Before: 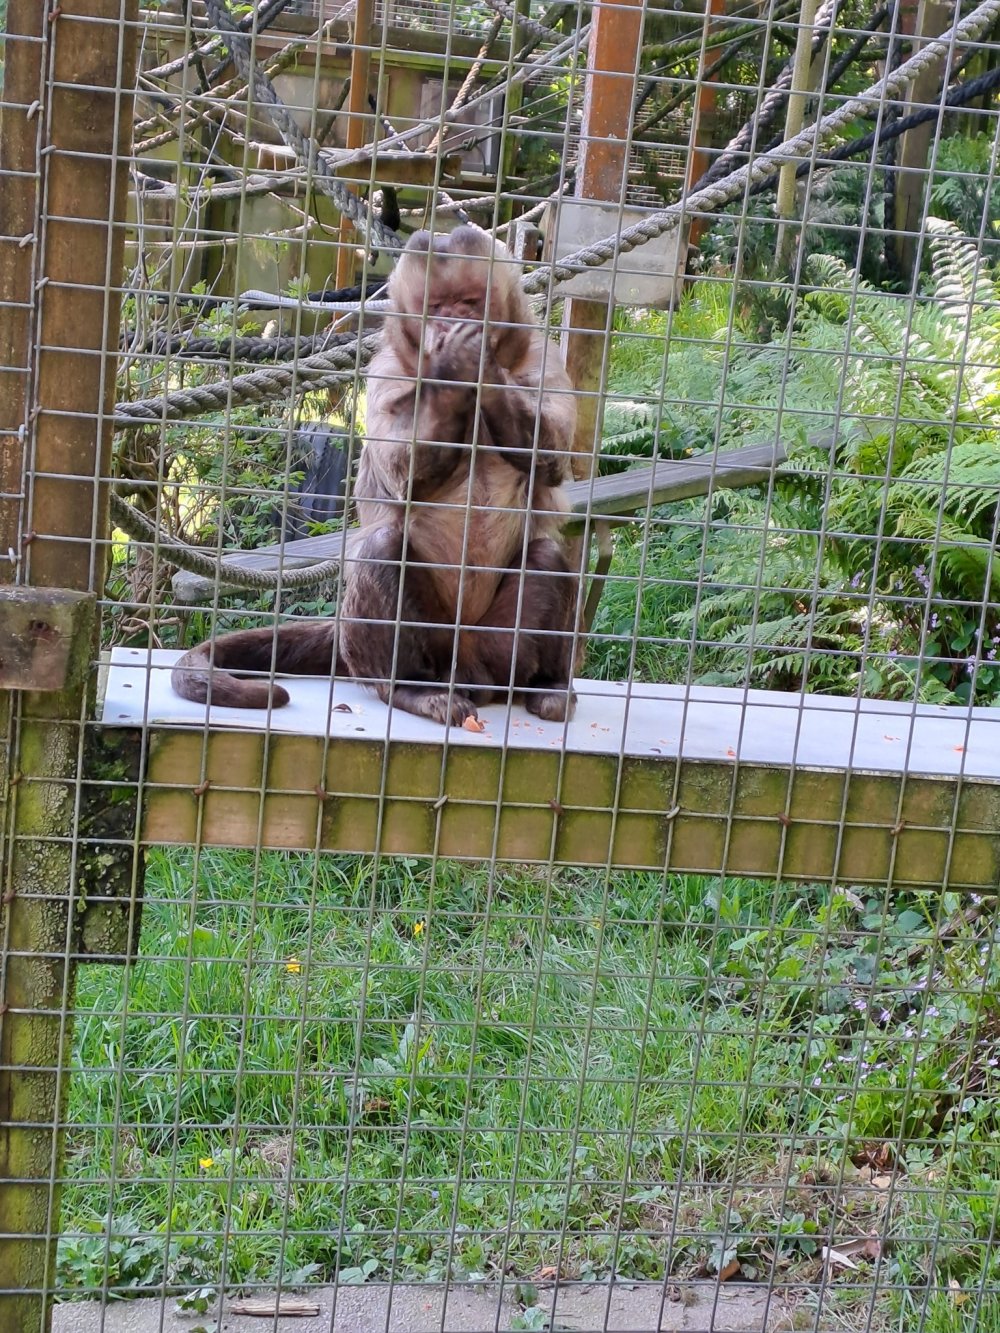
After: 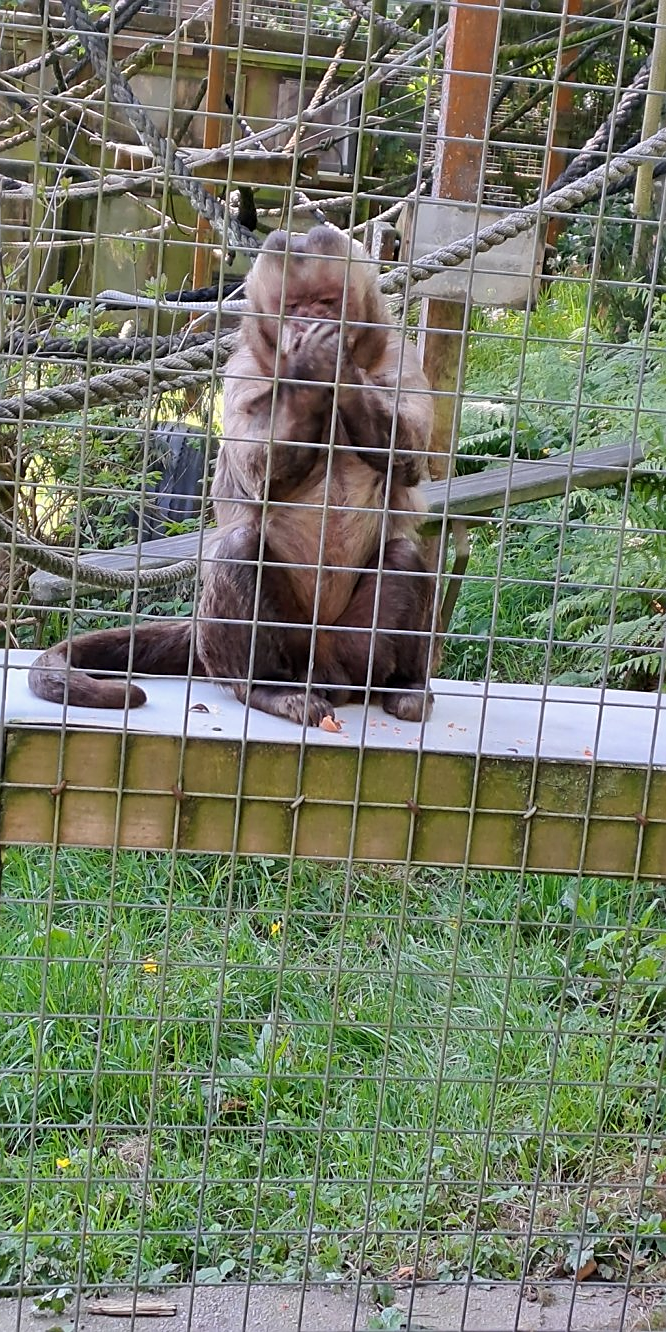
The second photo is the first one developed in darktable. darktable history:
sharpen: on, module defaults
crop and rotate: left 14.399%, right 18.949%
exposure: exposure -0.058 EV, compensate highlight preservation false
